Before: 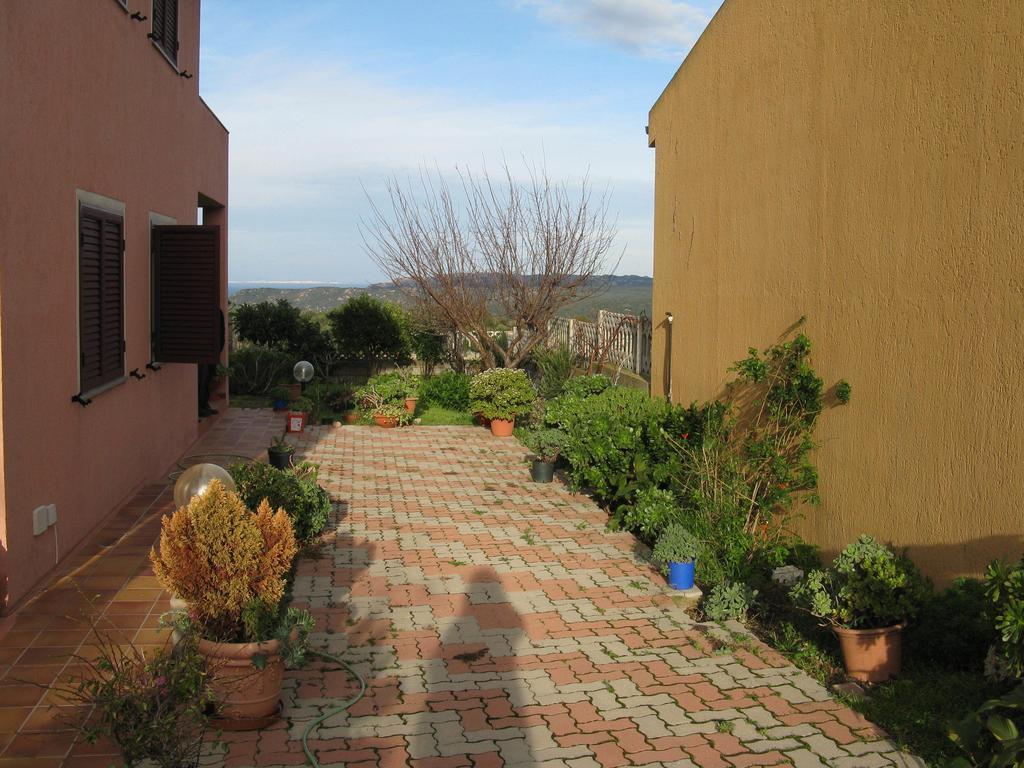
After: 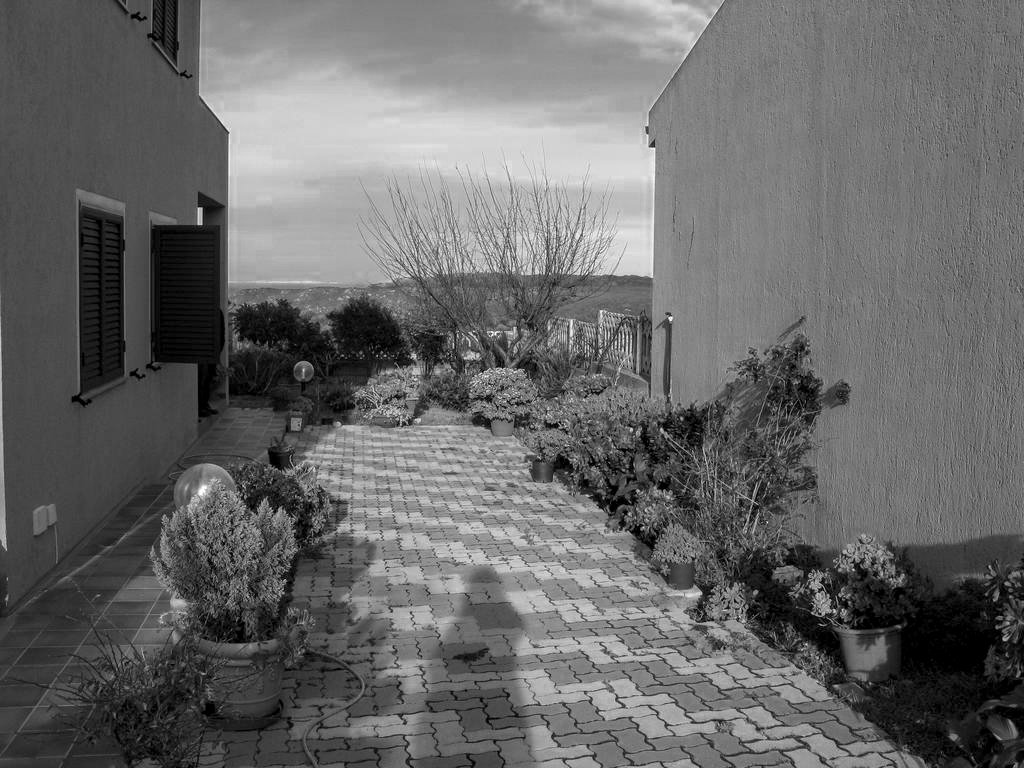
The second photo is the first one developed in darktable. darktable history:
local contrast: detail 130%
color balance rgb: linear chroma grading › global chroma 15%, perceptual saturation grading › global saturation 30%
color zones: curves: ch0 [(0.002, 0.593) (0.143, 0.417) (0.285, 0.541) (0.455, 0.289) (0.608, 0.327) (0.727, 0.283) (0.869, 0.571) (1, 0.603)]; ch1 [(0, 0) (0.143, 0) (0.286, 0) (0.429, 0) (0.571, 0) (0.714, 0) (0.857, 0)]
